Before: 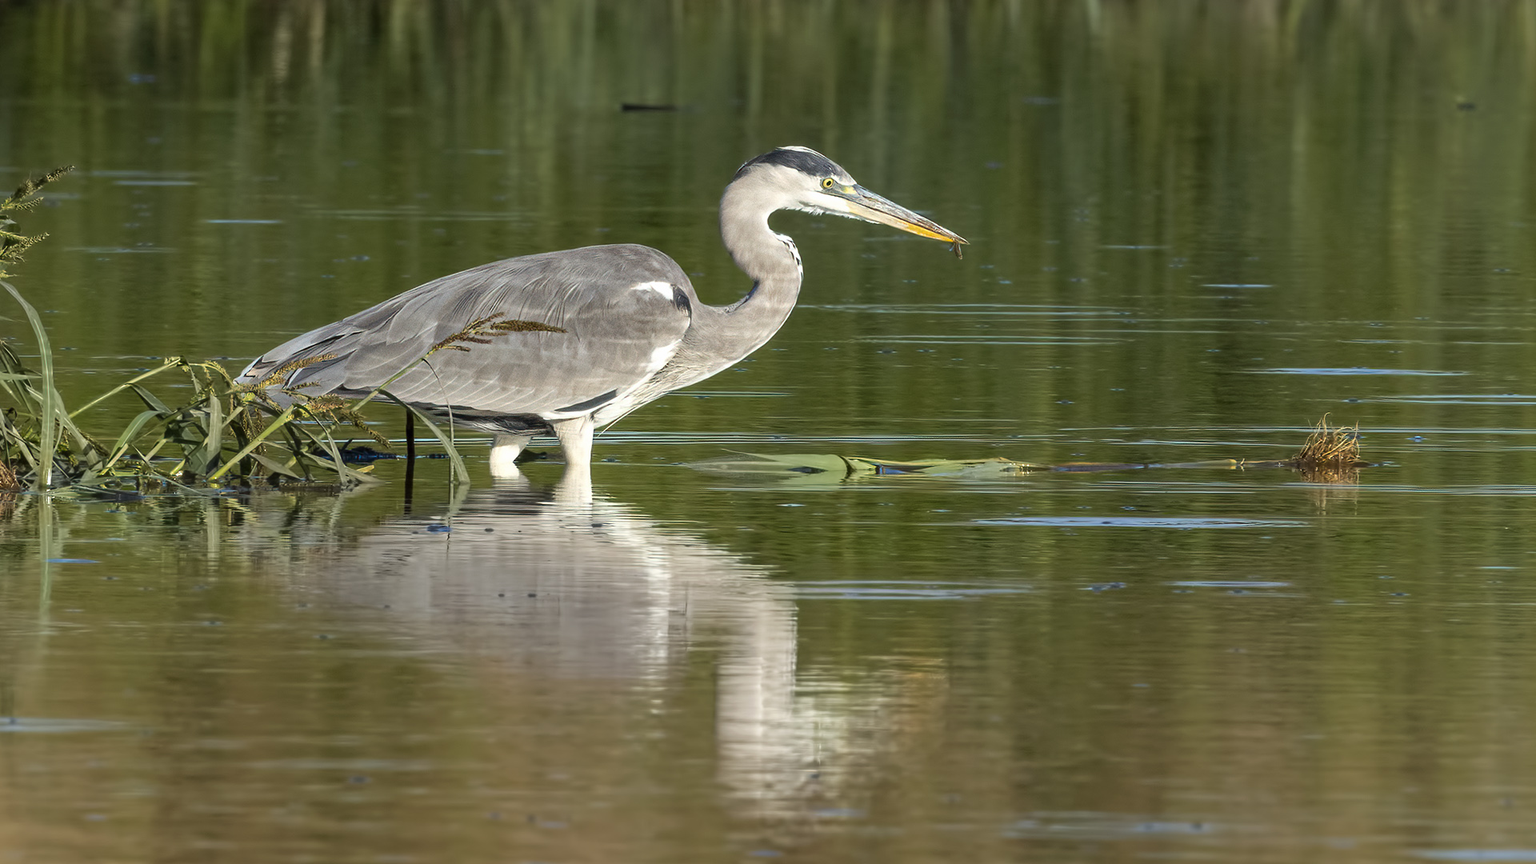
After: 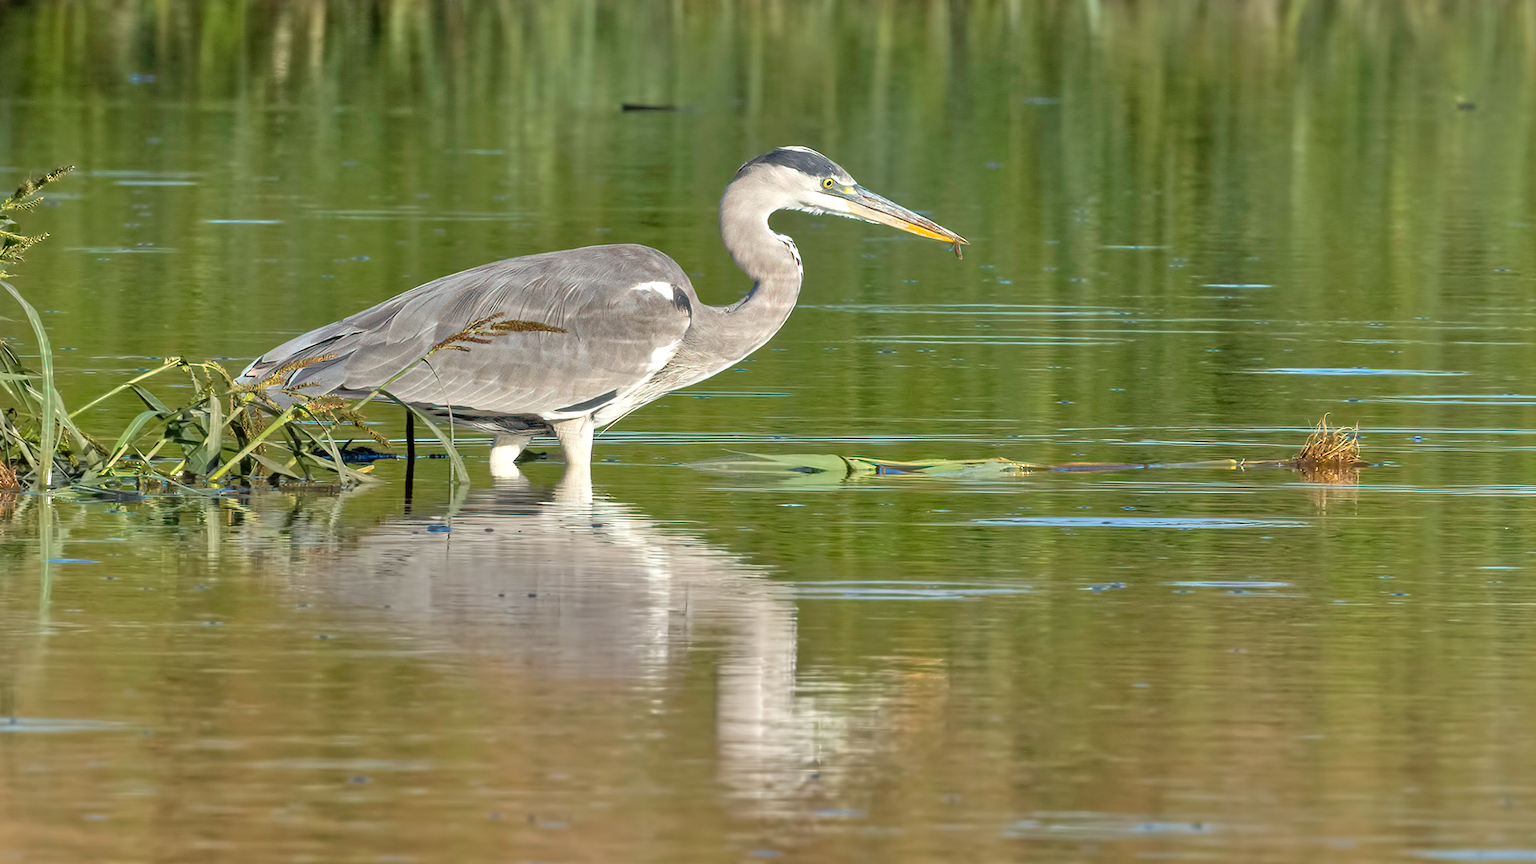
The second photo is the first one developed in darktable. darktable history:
tone equalizer: -7 EV 0.161 EV, -6 EV 0.614 EV, -5 EV 1.11 EV, -4 EV 1.35 EV, -3 EV 1.13 EV, -2 EV 0.6 EV, -1 EV 0.157 EV
